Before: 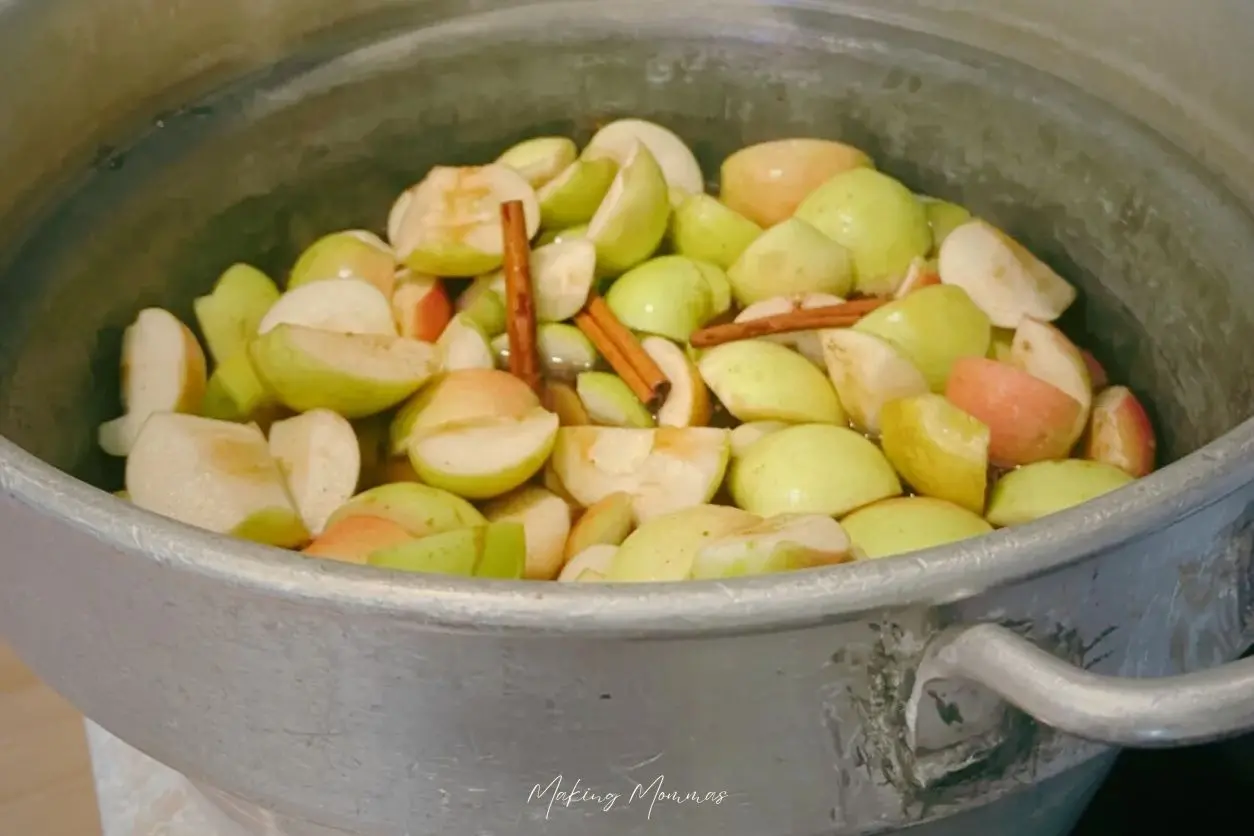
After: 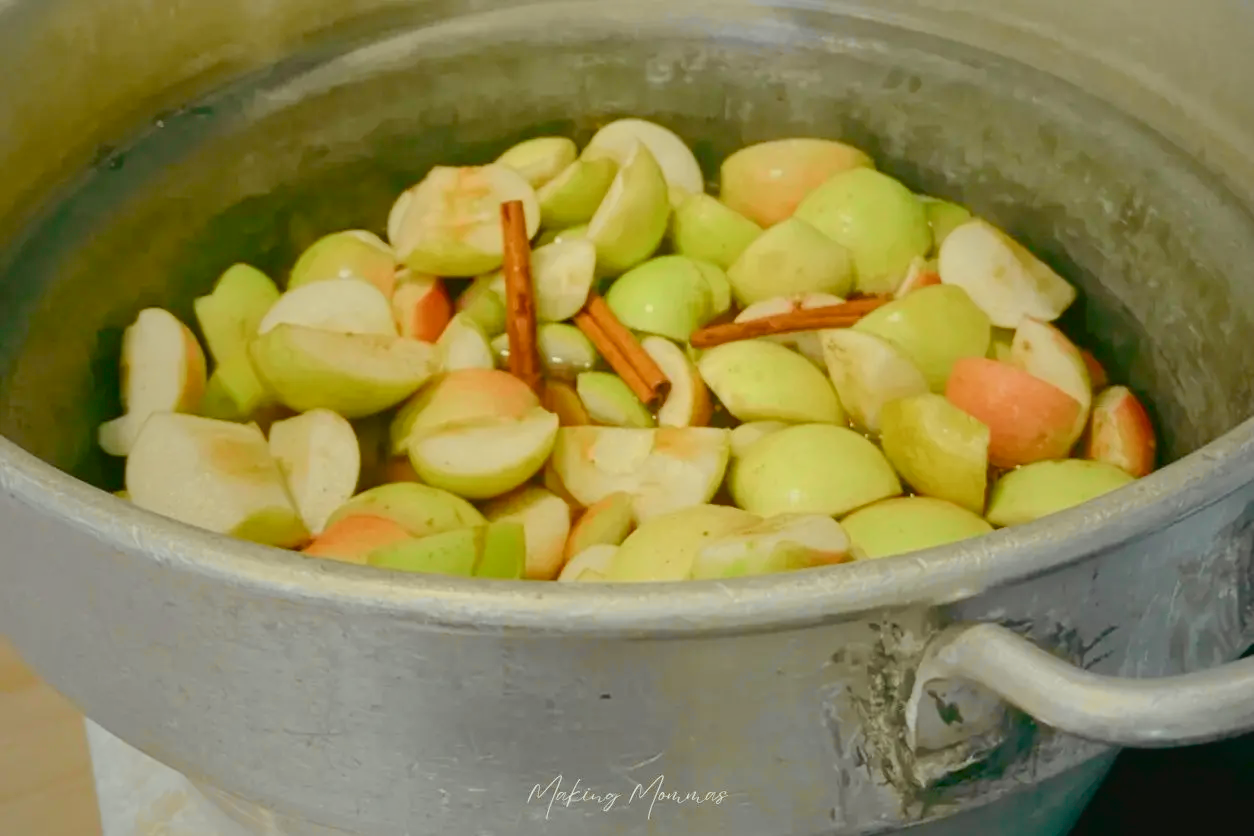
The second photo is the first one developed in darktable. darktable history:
color correction: highlights a* -4.73, highlights b* 5.06, saturation 0.97
shadows and highlights: on, module defaults
exposure: exposure -0.116 EV, compensate exposure bias true, compensate highlight preservation false
tone curve: curves: ch0 [(0, 0.019) (0.066, 0.043) (0.189, 0.182) (0.368, 0.407) (0.501, 0.564) (0.677, 0.729) (0.851, 0.861) (0.997, 0.959)]; ch1 [(0, 0) (0.187, 0.121) (0.388, 0.346) (0.437, 0.409) (0.474, 0.472) (0.499, 0.501) (0.514, 0.507) (0.548, 0.557) (0.653, 0.663) (0.812, 0.856) (1, 1)]; ch2 [(0, 0) (0.246, 0.214) (0.421, 0.427) (0.459, 0.484) (0.5, 0.504) (0.518, 0.516) (0.529, 0.548) (0.56, 0.576) (0.607, 0.63) (0.744, 0.734) (0.867, 0.821) (0.993, 0.889)], color space Lab, independent channels, preserve colors none
color balance rgb: perceptual saturation grading › global saturation 20%, perceptual saturation grading › highlights -25%, perceptual saturation grading › shadows 25%
